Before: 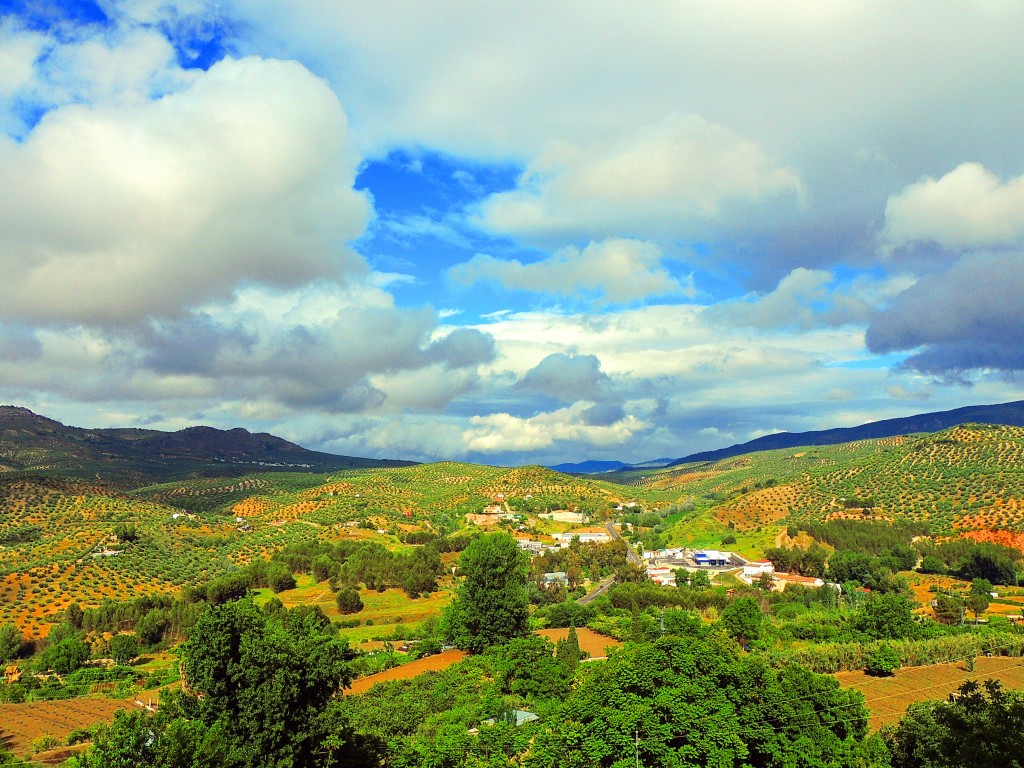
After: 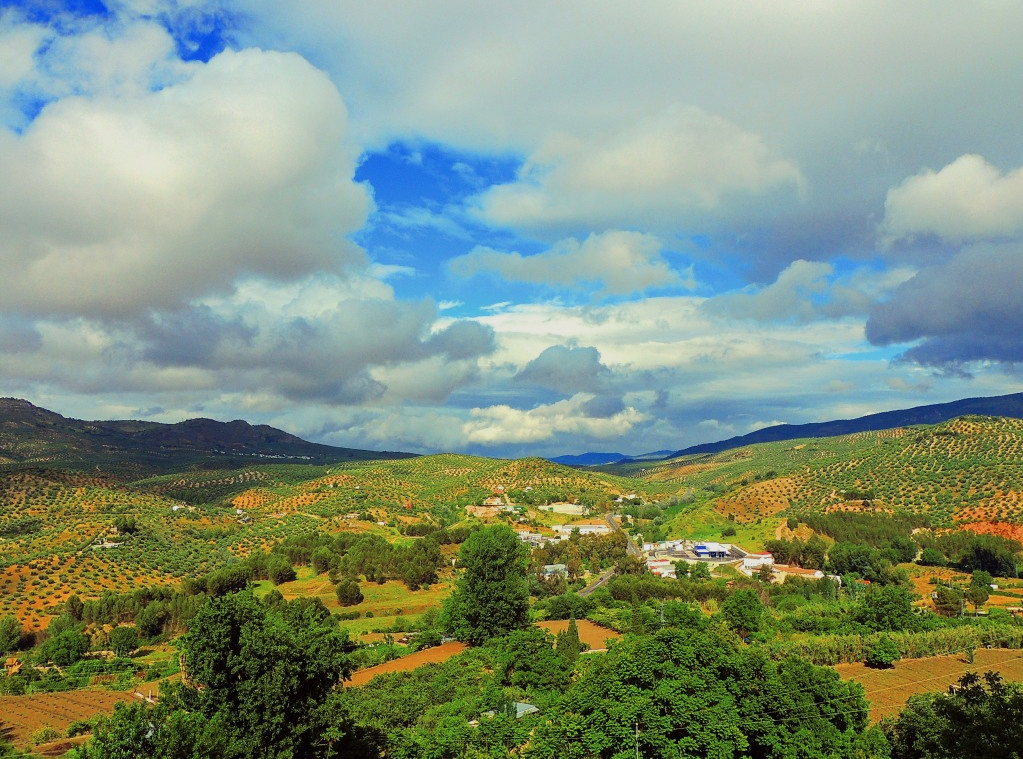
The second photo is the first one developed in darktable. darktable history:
color balance rgb: perceptual saturation grading › global saturation -1%
exposure: exposure -0.151 EV
crop: top 1.049%, right 0.001%
color zones: curves: ch0 [(0.25, 0.5) (0.428, 0.473) (0.75, 0.5)]; ch1 [(0.243, 0.479) (0.398, 0.452) (0.75, 0.5)]
